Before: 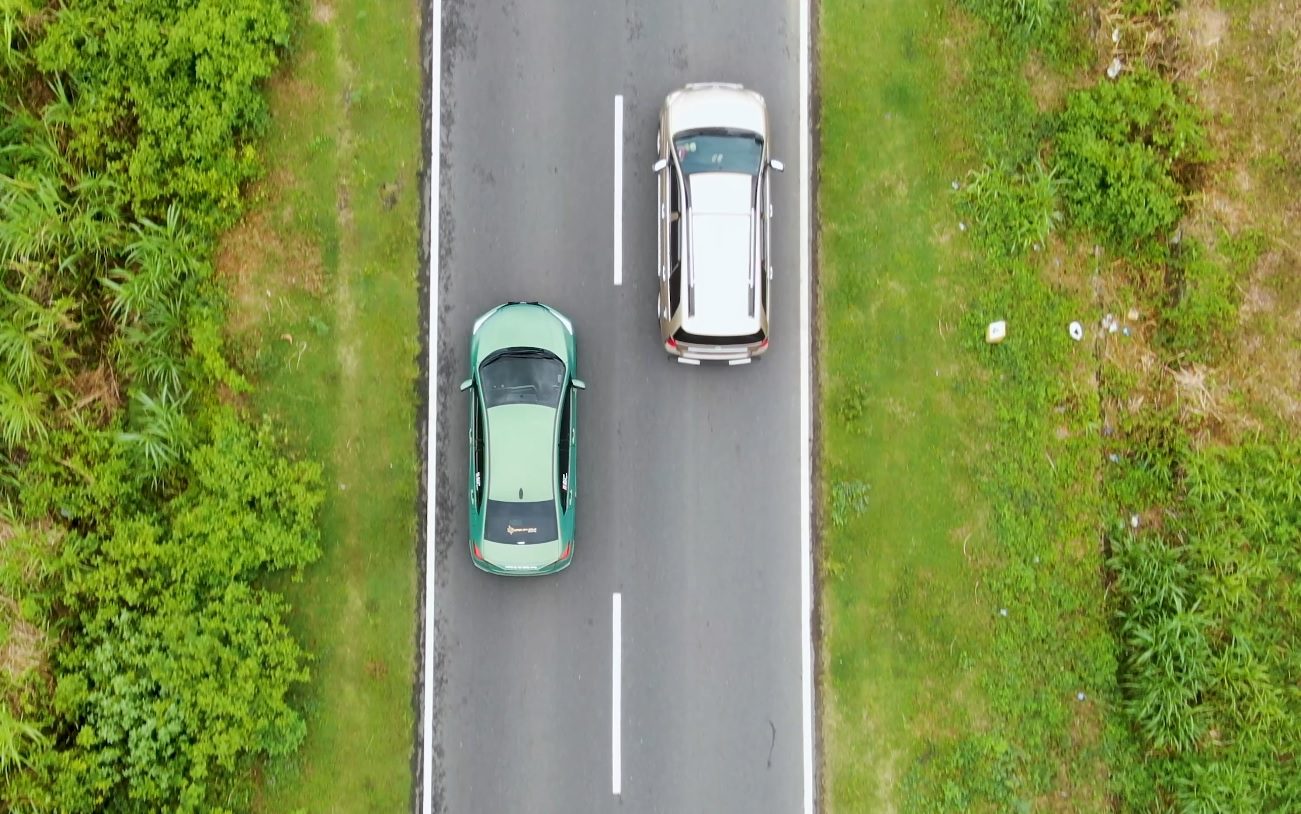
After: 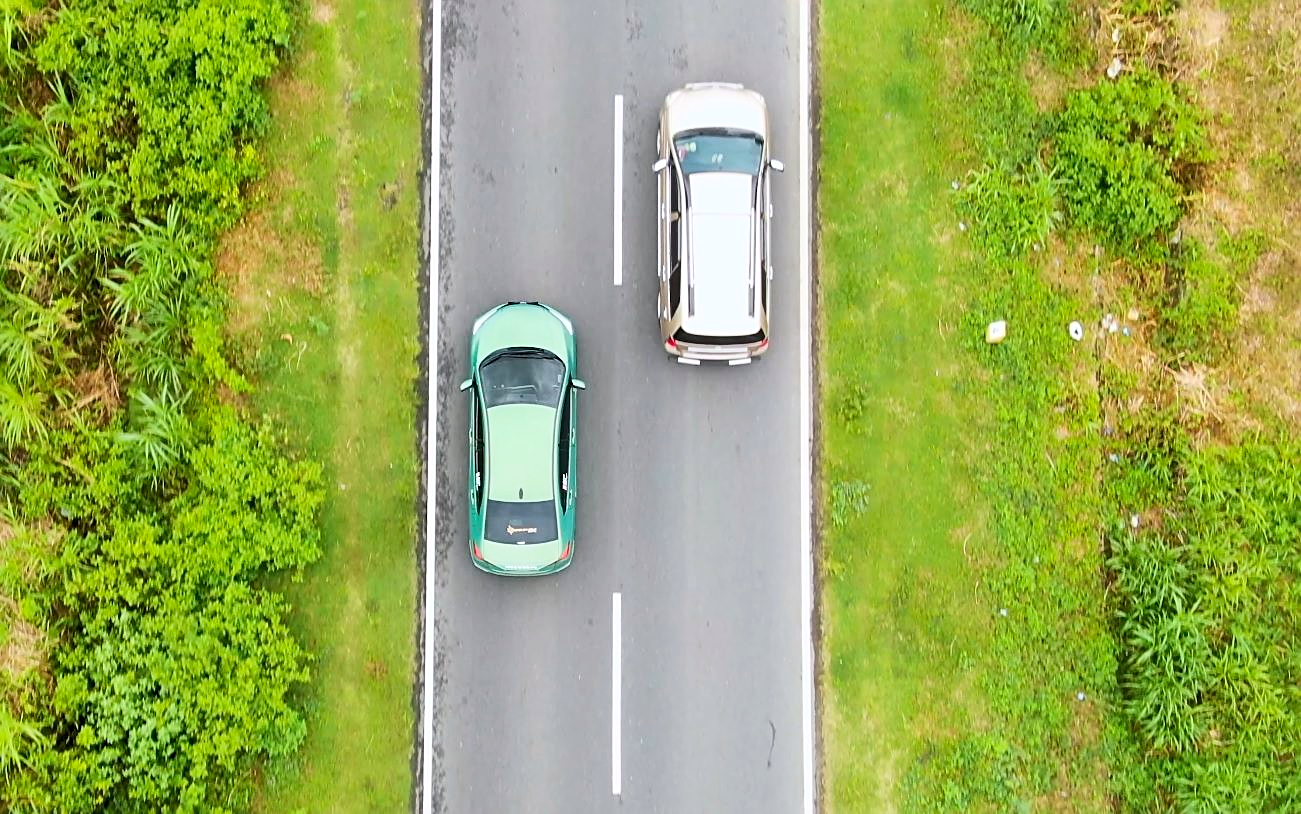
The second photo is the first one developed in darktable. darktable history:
contrast brightness saturation: contrast 0.204, brightness 0.161, saturation 0.221
sharpen: on, module defaults
color balance rgb: shadows lift › chroma 0.743%, shadows lift › hue 115.12°, highlights gain › chroma 0.225%, highlights gain › hue 331.88°, perceptual saturation grading › global saturation 0.998%
